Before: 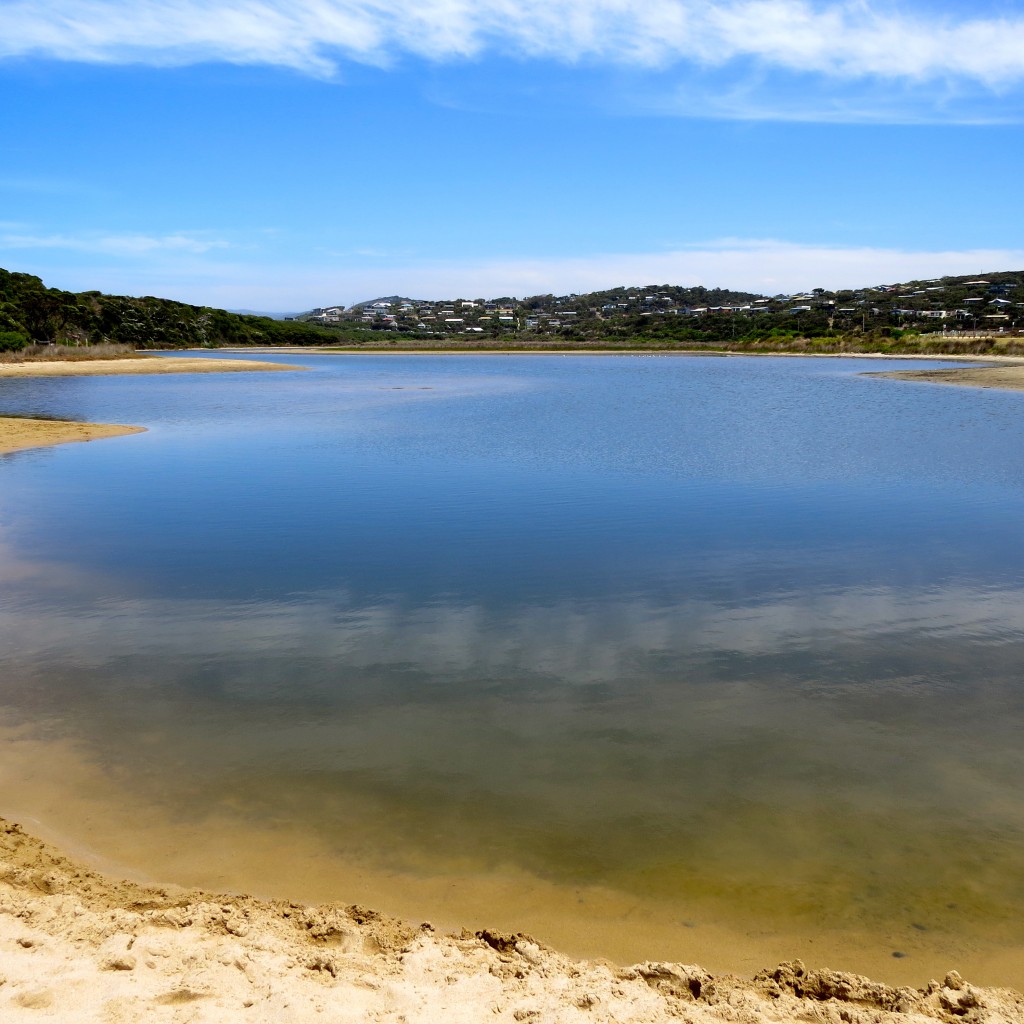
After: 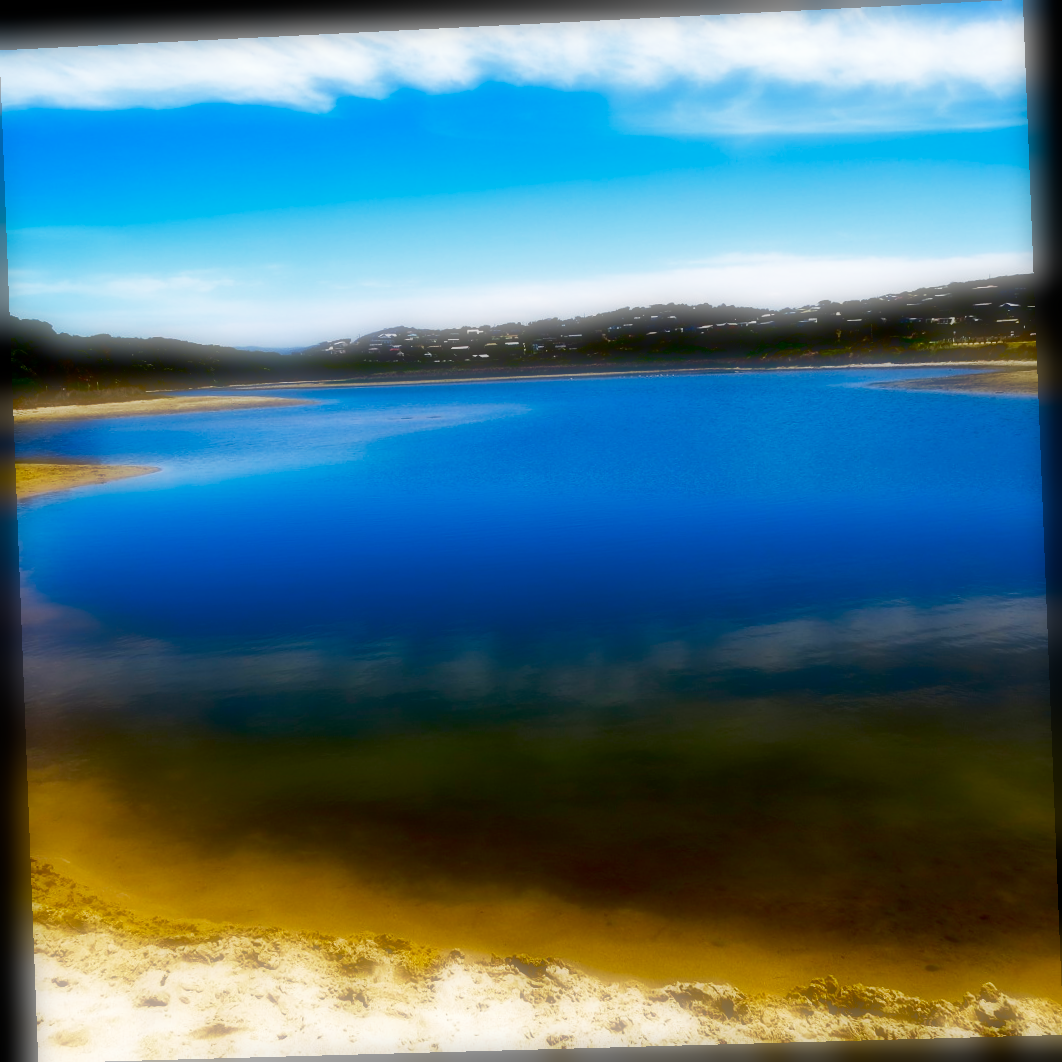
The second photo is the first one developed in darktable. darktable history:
soften: on, module defaults
rotate and perspective: rotation -2.22°, lens shift (horizontal) -0.022, automatic cropping off
base curve: curves: ch0 [(0, 0) (0.036, 0.037) (0.121, 0.228) (0.46, 0.76) (0.859, 0.983) (1, 1)], preserve colors none
contrast brightness saturation: brightness -1, saturation 1
